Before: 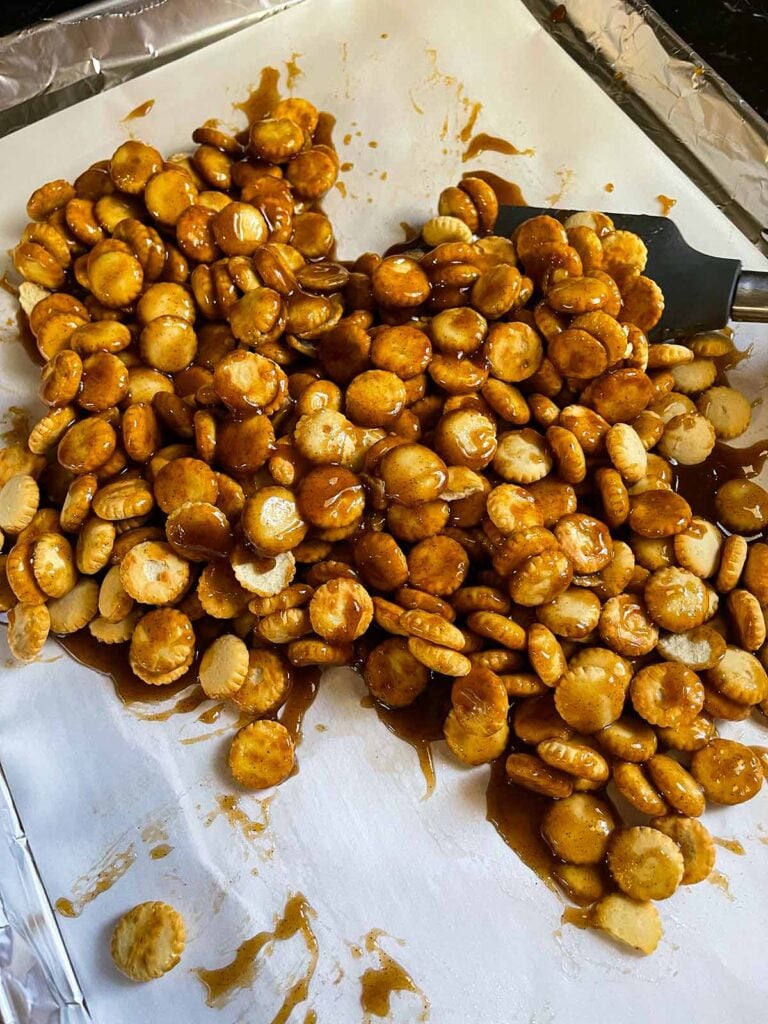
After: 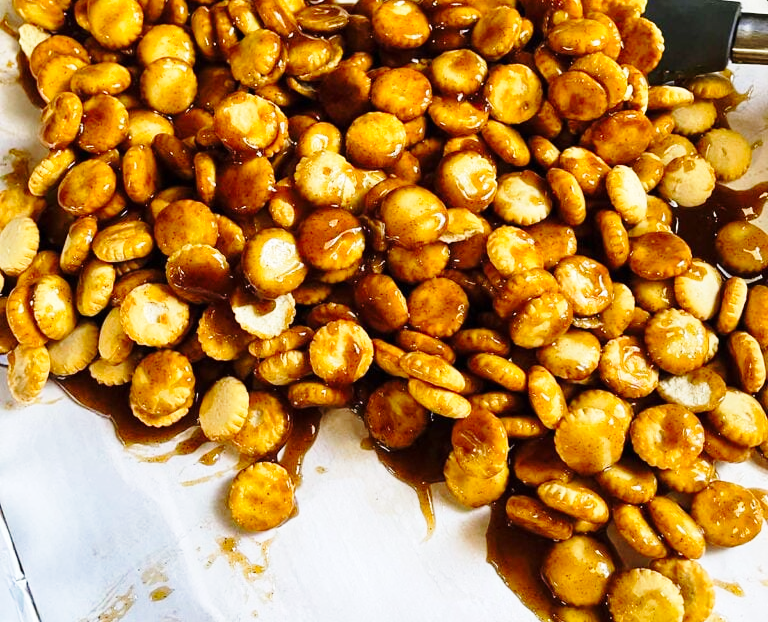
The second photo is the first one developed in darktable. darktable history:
crop and rotate: top 25.246%, bottom 14.004%
base curve: curves: ch0 [(0, 0) (0.028, 0.03) (0.121, 0.232) (0.46, 0.748) (0.859, 0.968) (1, 1)], preserve colors none
